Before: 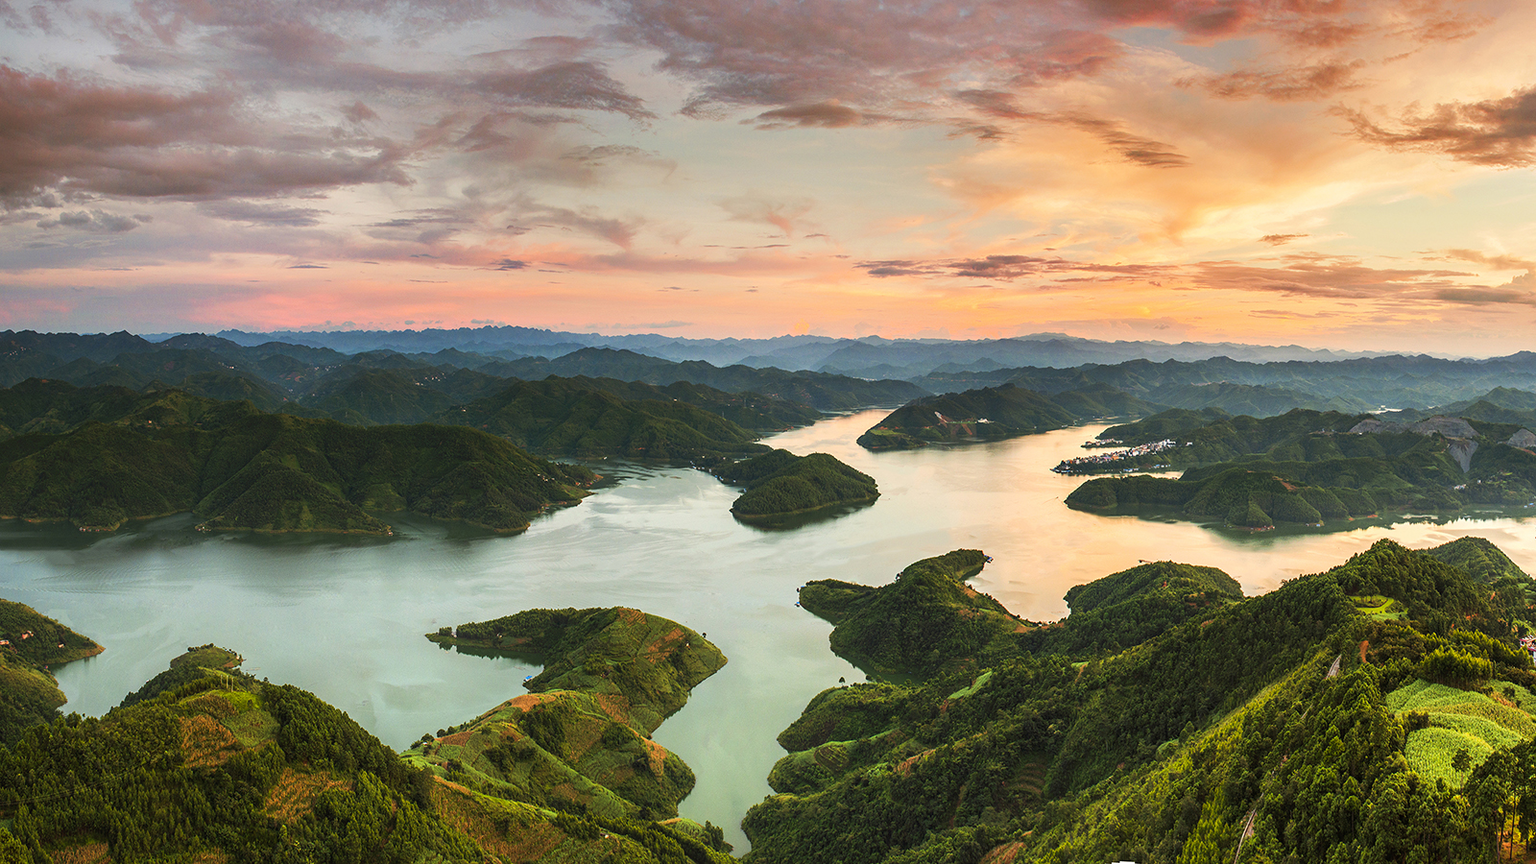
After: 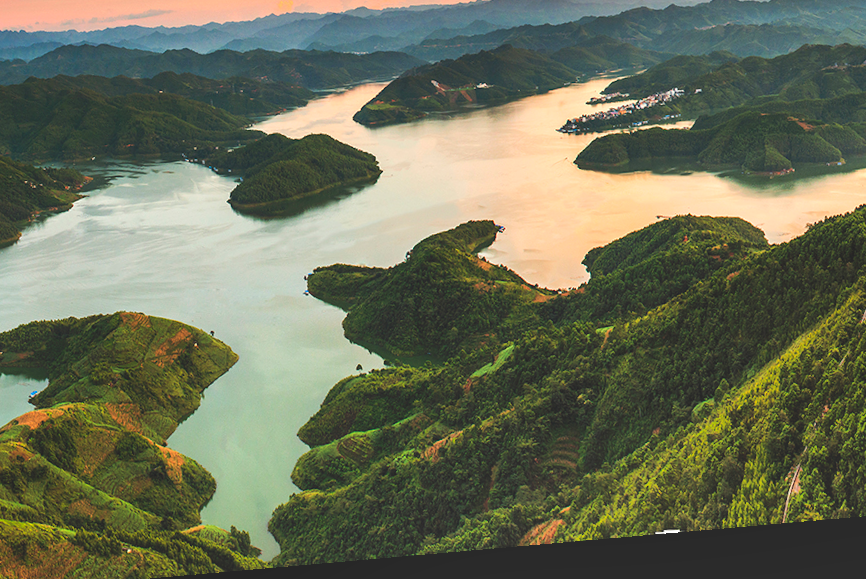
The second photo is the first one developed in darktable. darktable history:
exposure: black level correction -0.015, compensate highlight preservation false
crop: left 34.479%, top 38.822%, right 13.718%, bottom 5.172%
shadows and highlights: low approximation 0.01, soften with gaussian
rotate and perspective: rotation -4.98°, automatic cropping off
